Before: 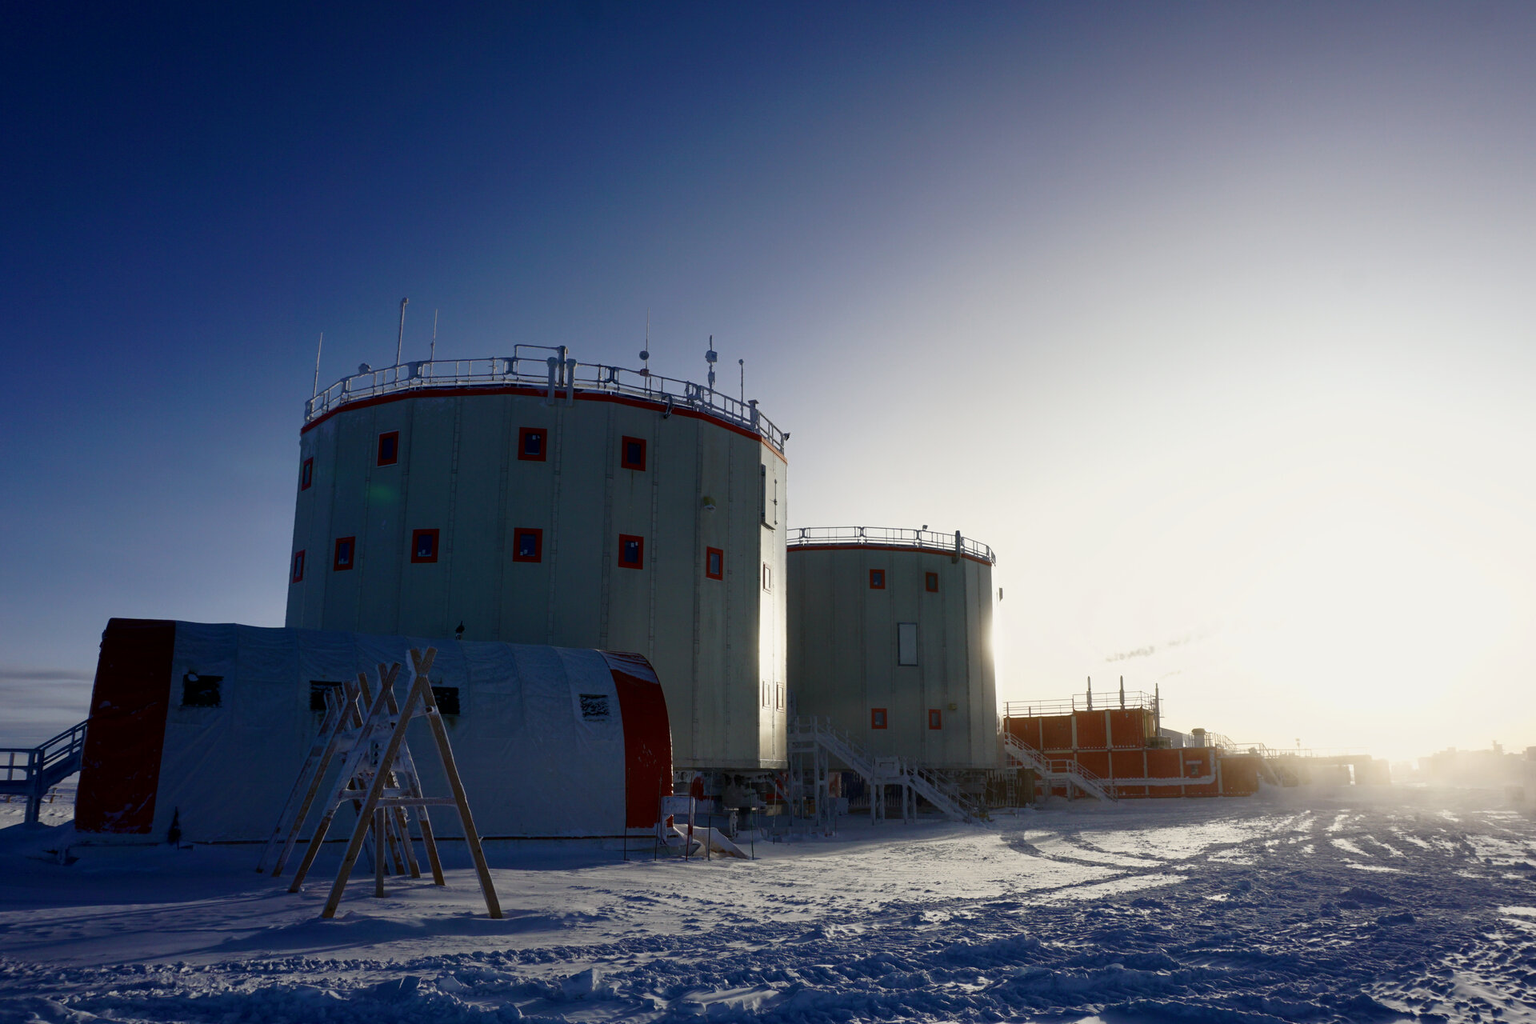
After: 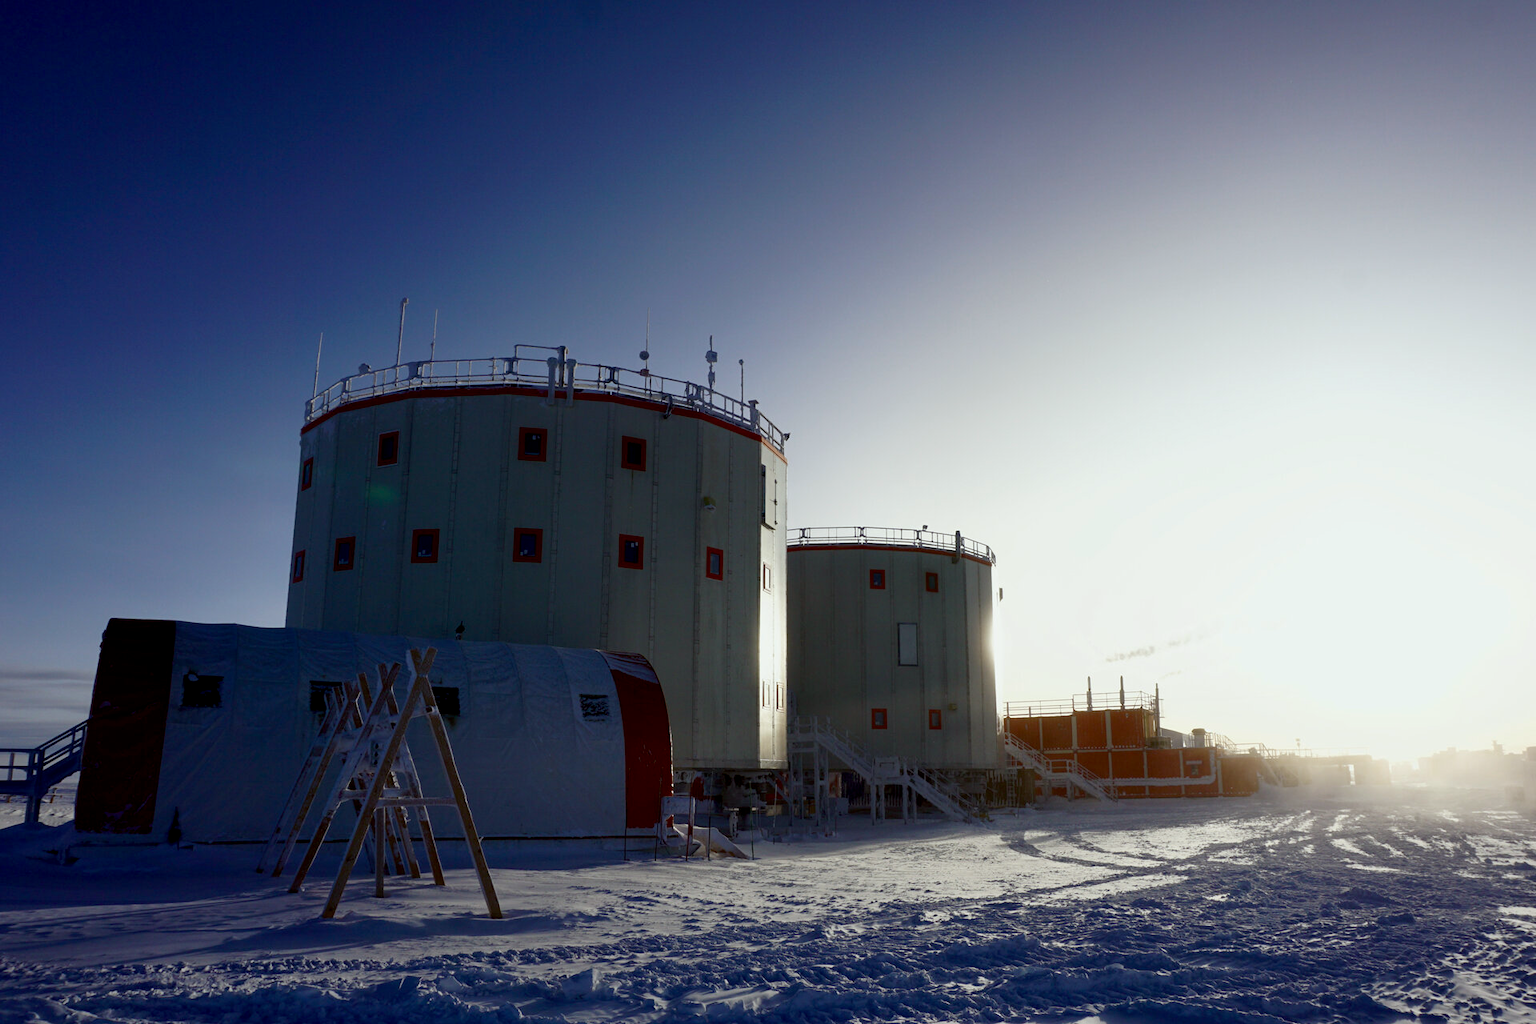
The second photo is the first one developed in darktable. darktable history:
color correction: highlights a* -2.81, highlights b* -2.41, shadows a* 2.18, shadows b* 3.01
